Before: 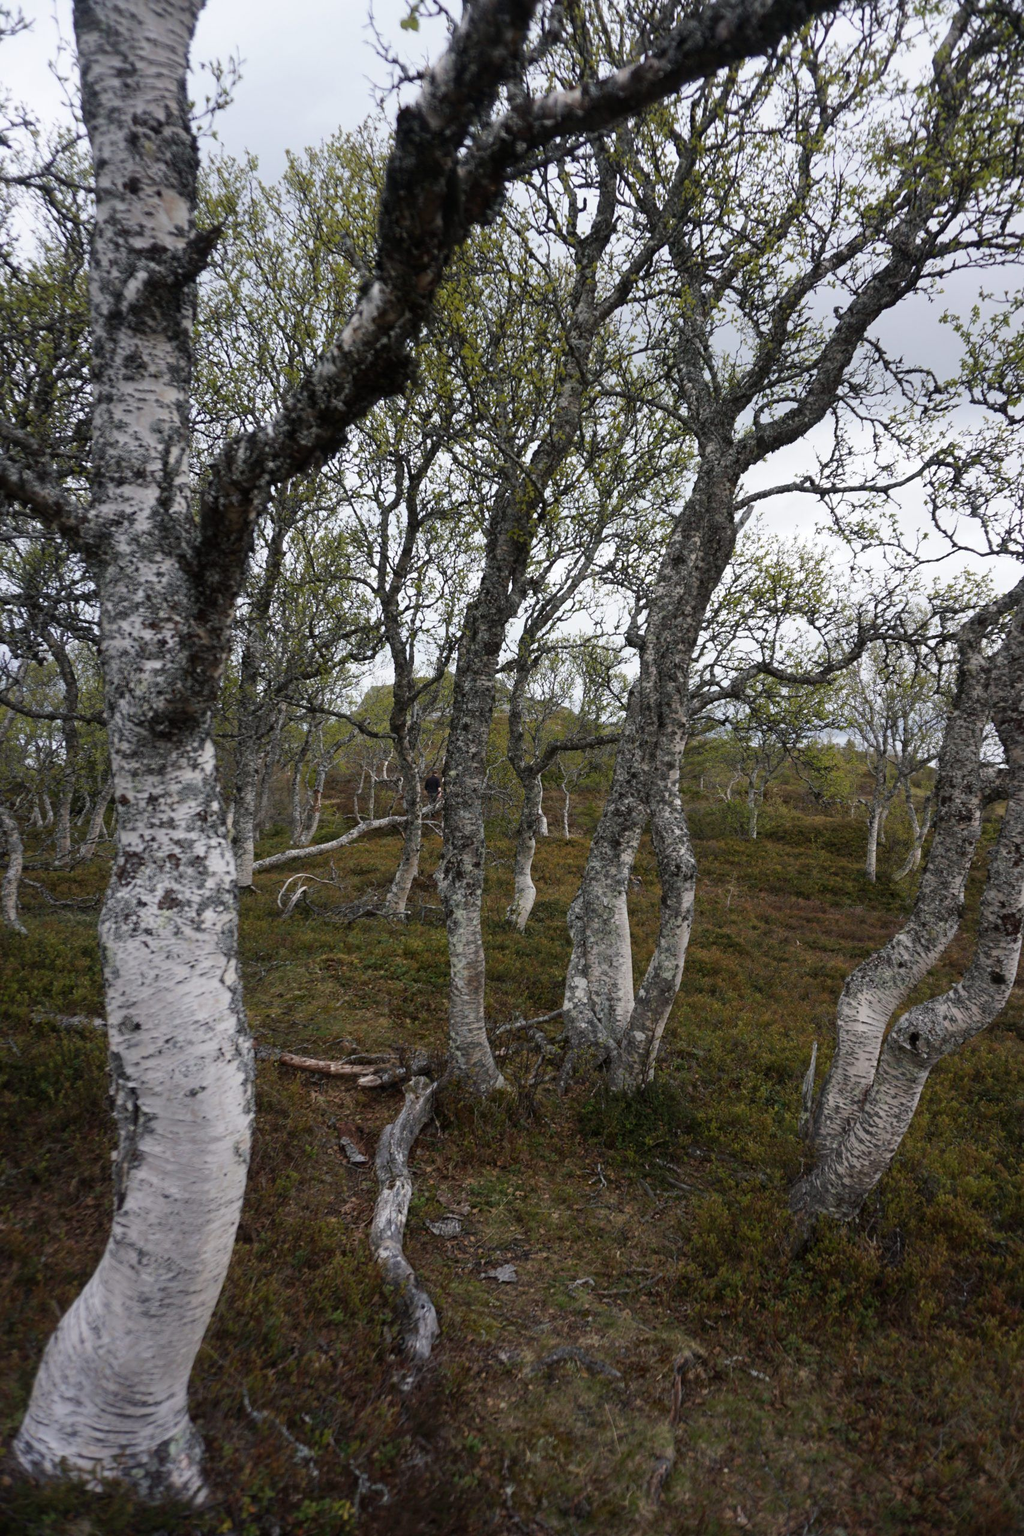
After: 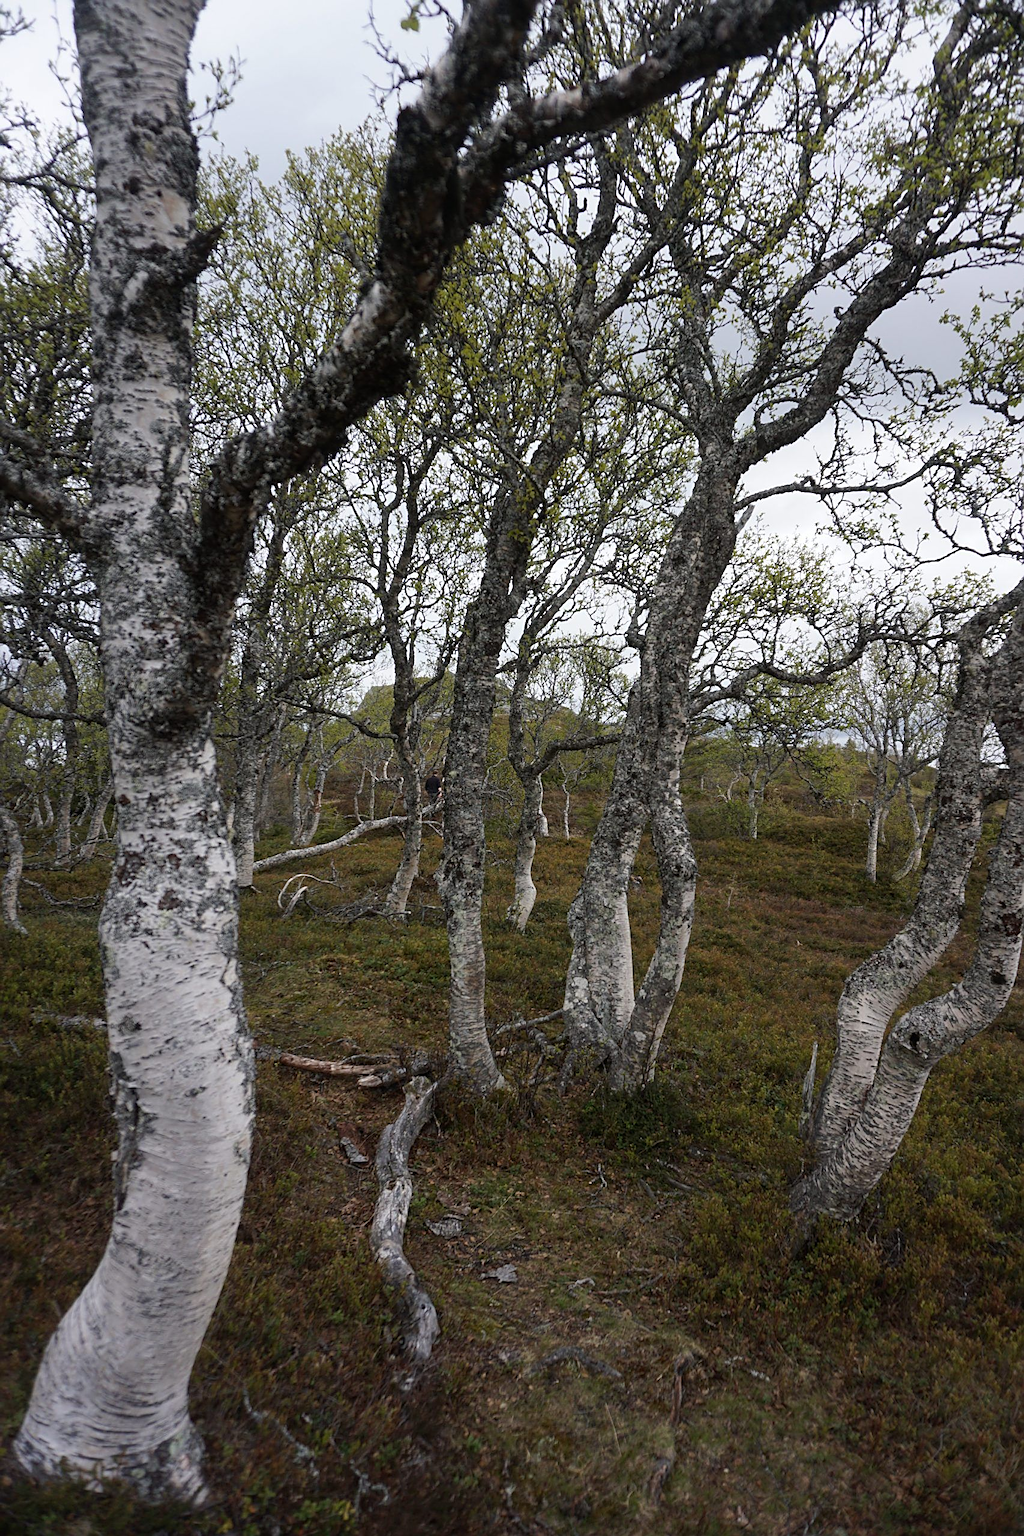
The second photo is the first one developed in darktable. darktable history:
sharpen: on, module defaults
white balance: emerald 1
exposure: black level correction 0, compensate exposure bias true, compensate highlight preservation false
